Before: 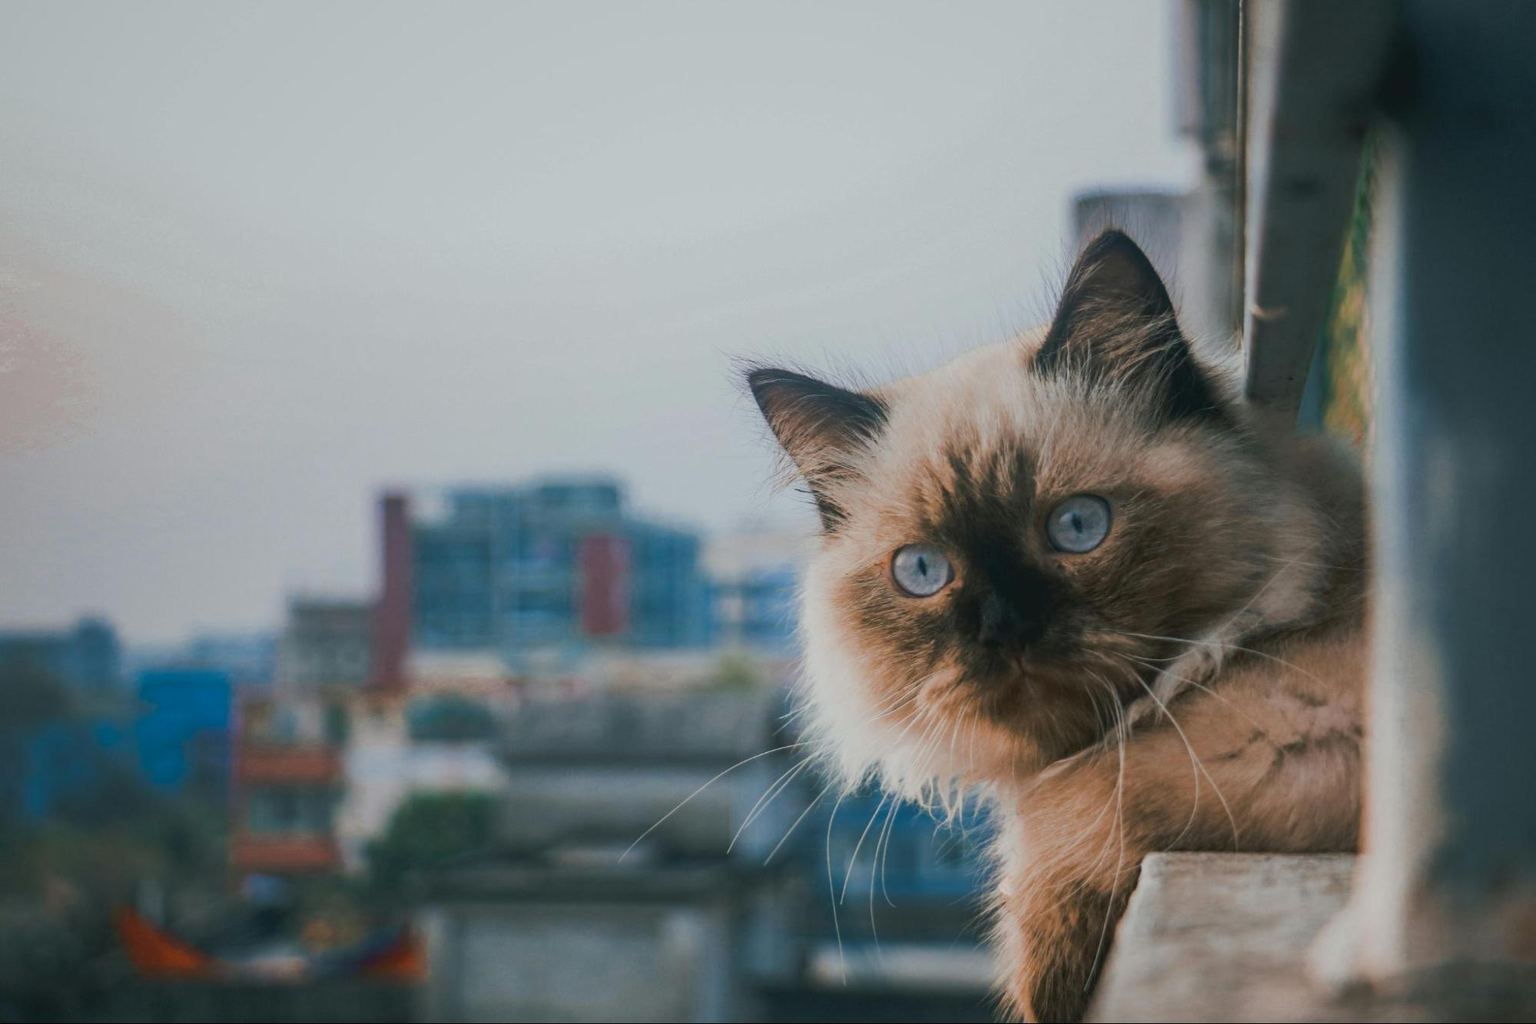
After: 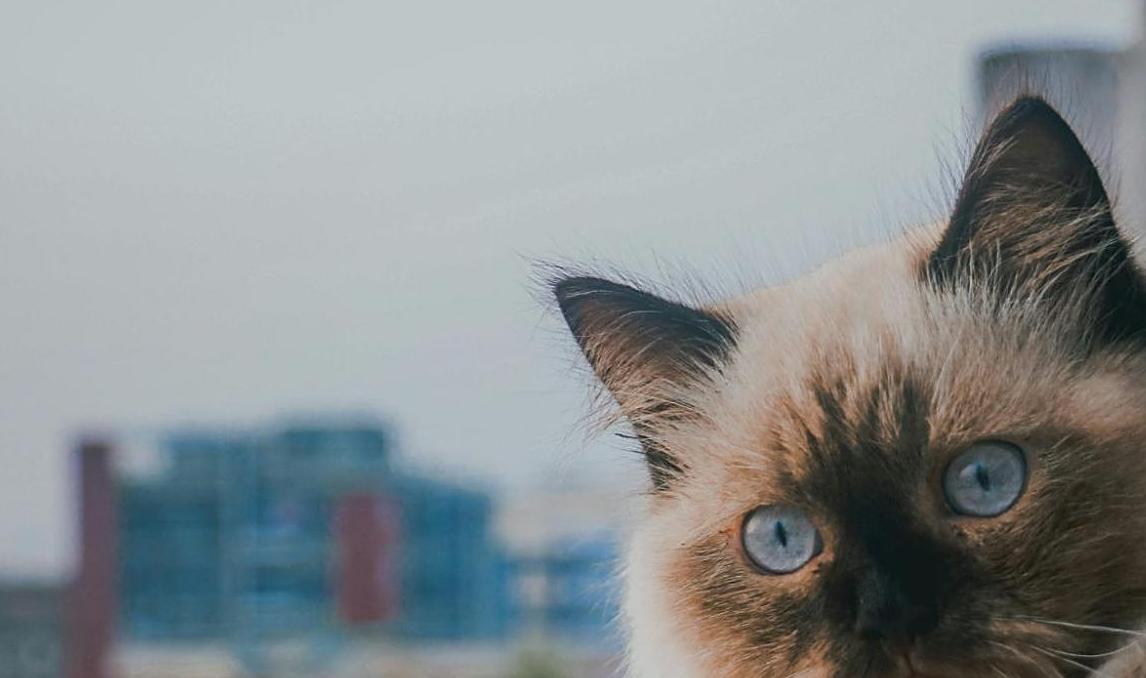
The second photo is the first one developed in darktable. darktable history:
crop: left 20.987%, top 15.271%, right 21.651%, bottom 33.845%
sharpen: on, module defaults
